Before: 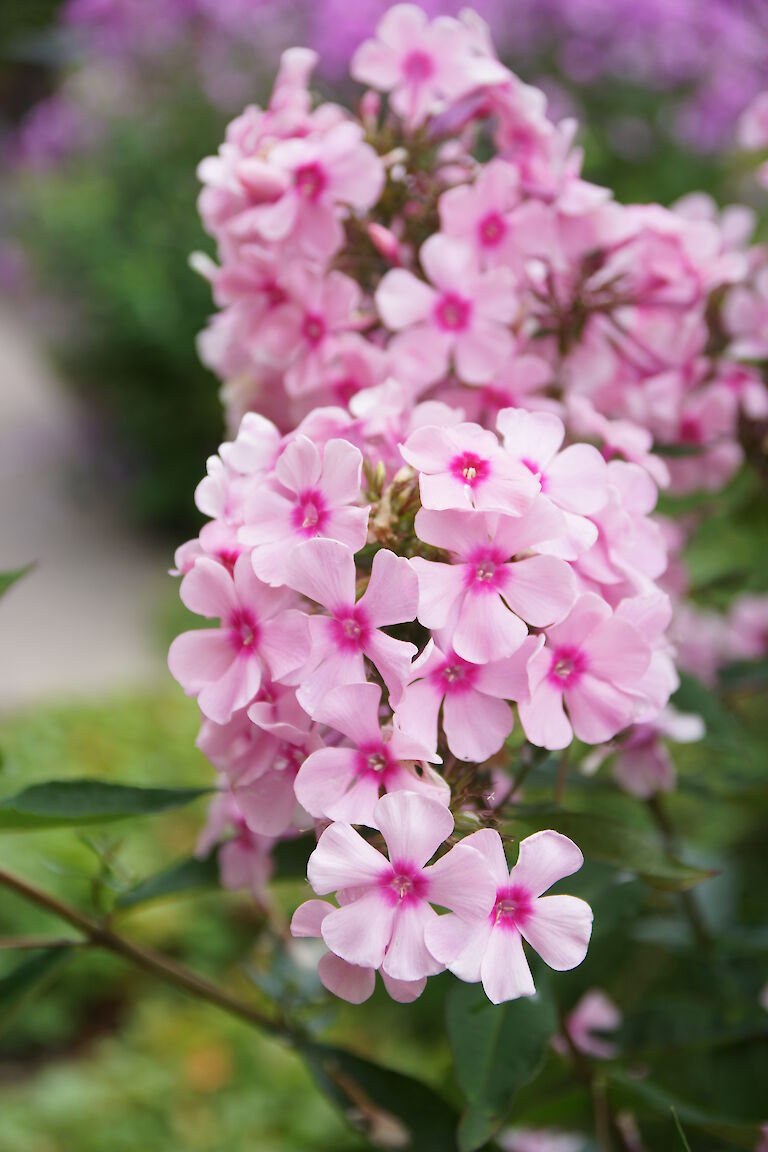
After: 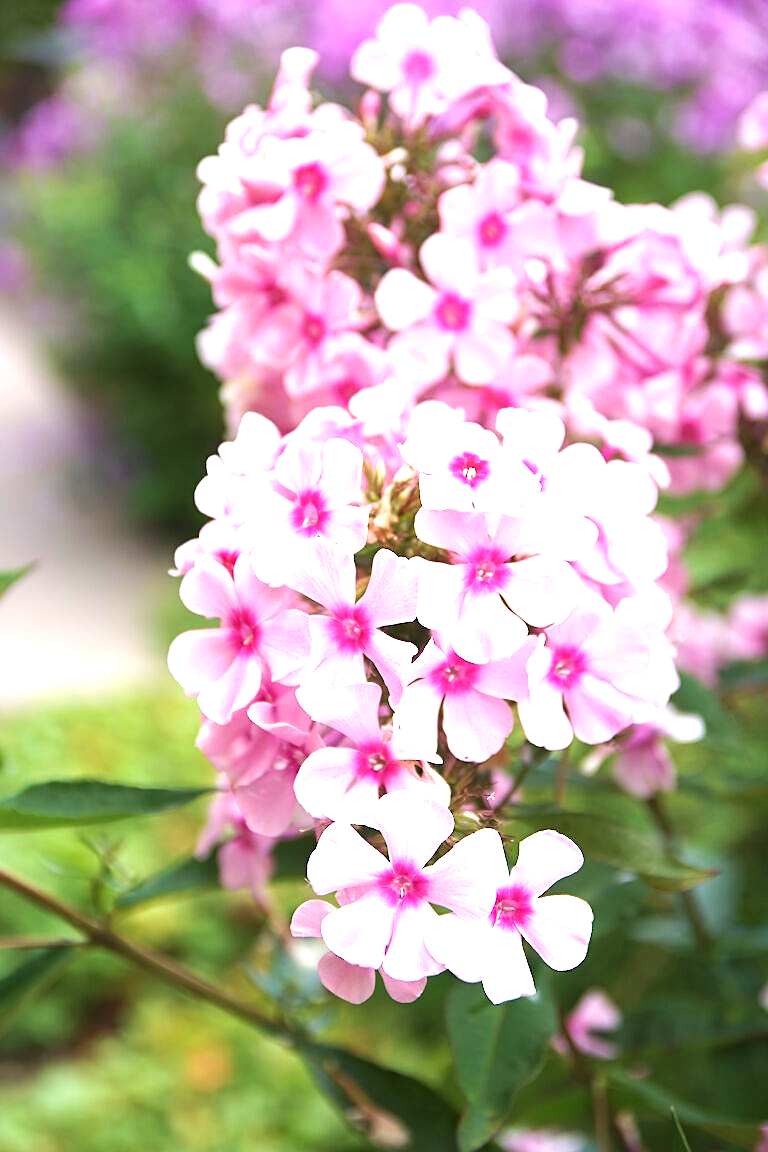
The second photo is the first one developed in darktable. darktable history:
exposure: black level correction 0, exposure 1.1 EV, compensate exposure bias true, compensate highlight preservation false
sharpen: on, module defaults
velvia: on, module defaults
